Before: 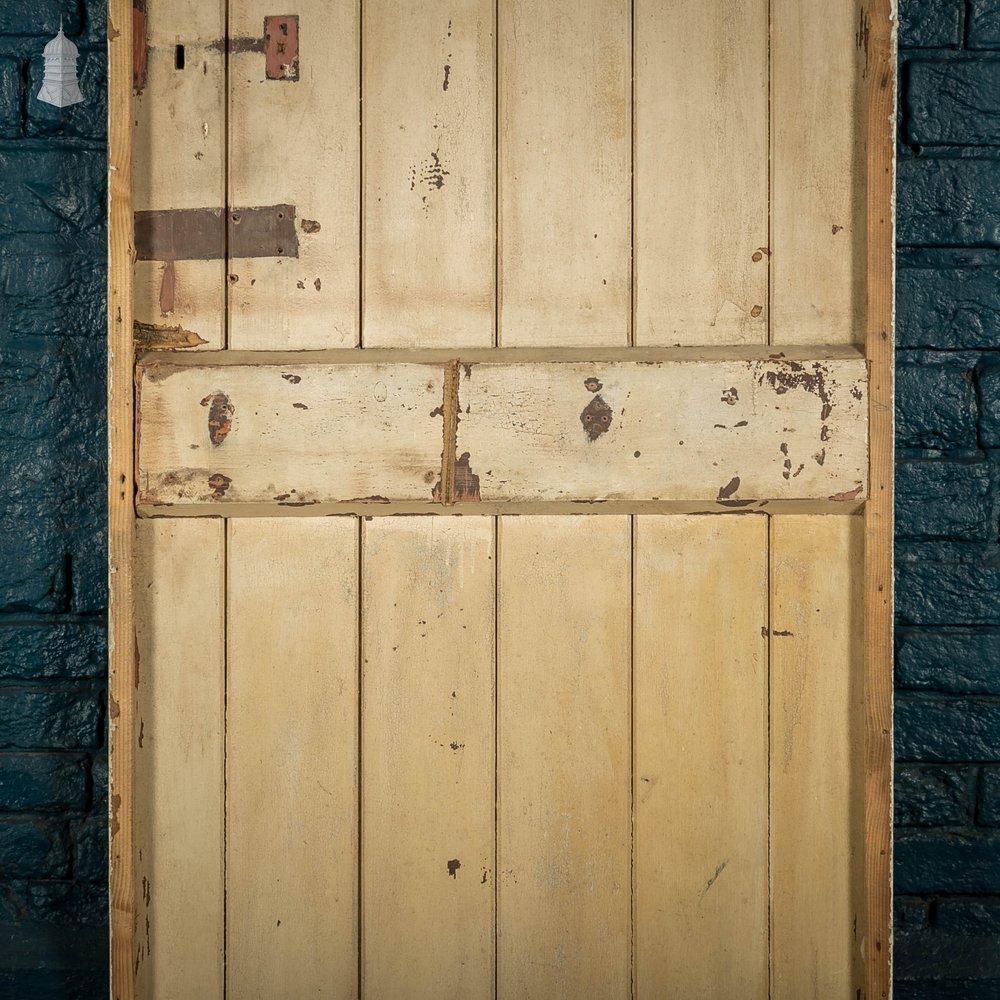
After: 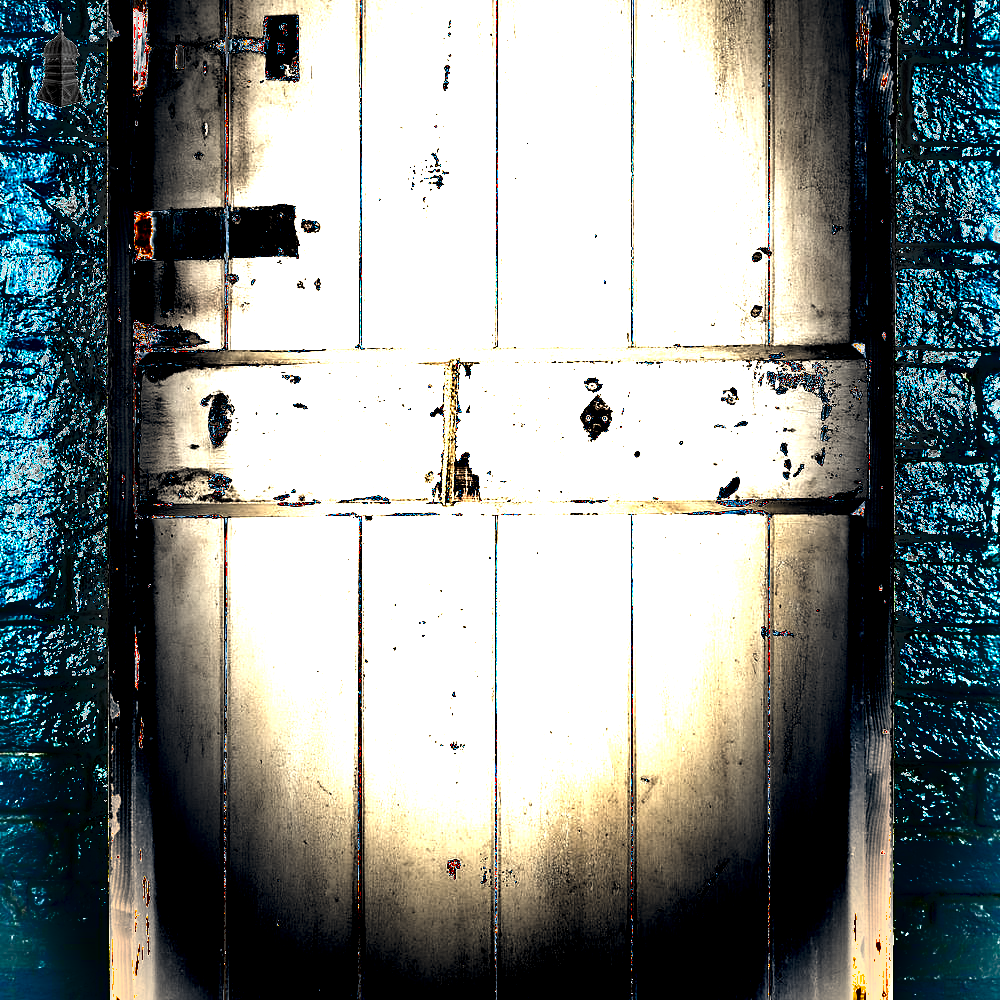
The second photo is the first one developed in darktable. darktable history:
exposure: black level correction 0, exposure 3.965 EV, compensate exposure bias true, compensate highlight preservation false
color balance rgb: shadows lift › luminance -28.554%, shadows lift › chroma 10.216%, shadows lift › hue 227.2°, highlights gain › luminance 14.921%, perceptual saturation grading › global saturation 20%, perceptual saturation grading › highlights -25.303%, perceptual saturation grading › shadows 49.578%
shadows and highlights: radius 173.17, shadows 26.39, white point adjustment 3.07, highlights -68.88, soften with gaussian
